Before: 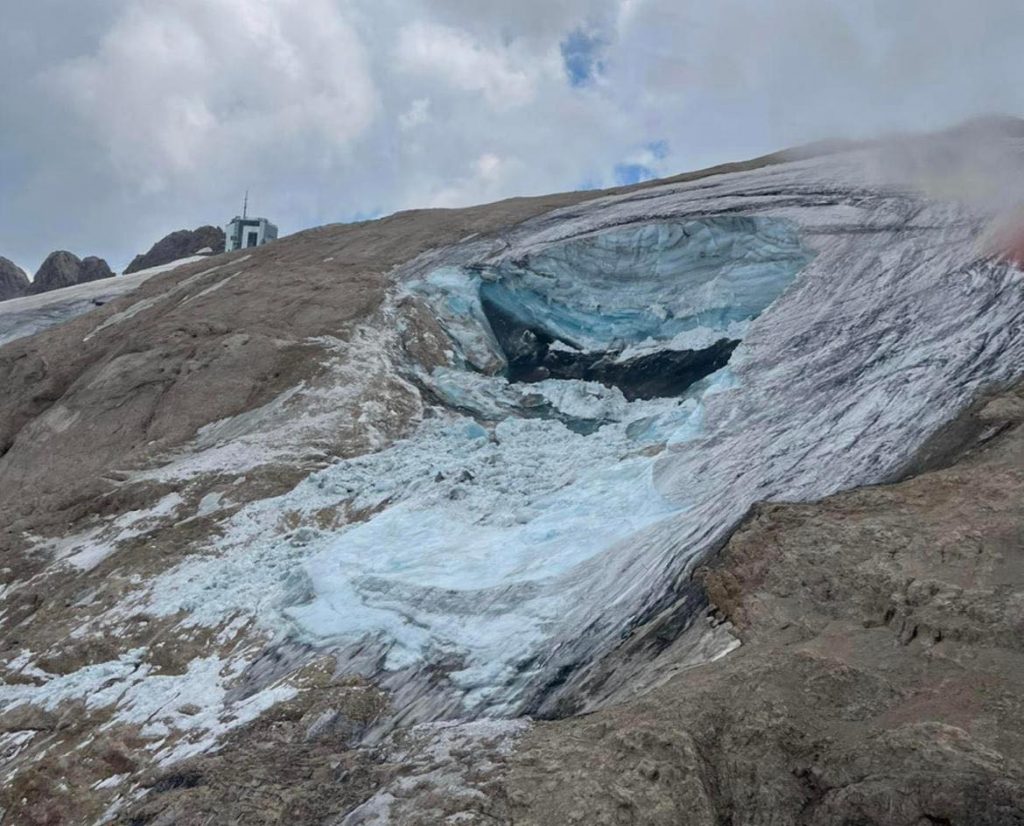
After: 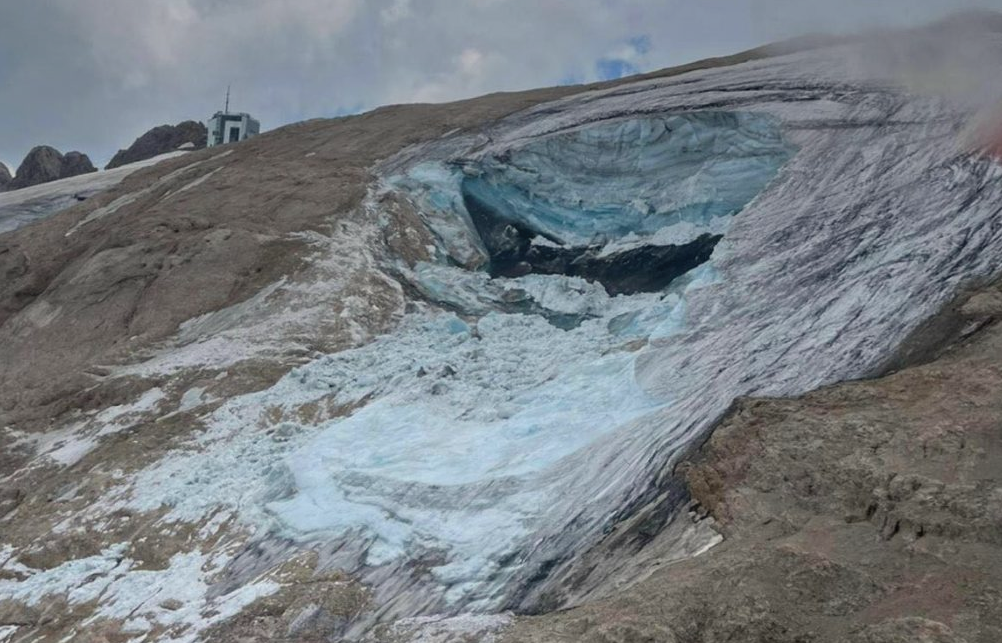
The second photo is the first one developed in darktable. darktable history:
white balance: red 1.009, blue 0.985
bloom: size 40%
graduated density: on, module defaults
crop and rotate: left 1.814%, top 12.818%, right 0.25%, bottom 9.225%
